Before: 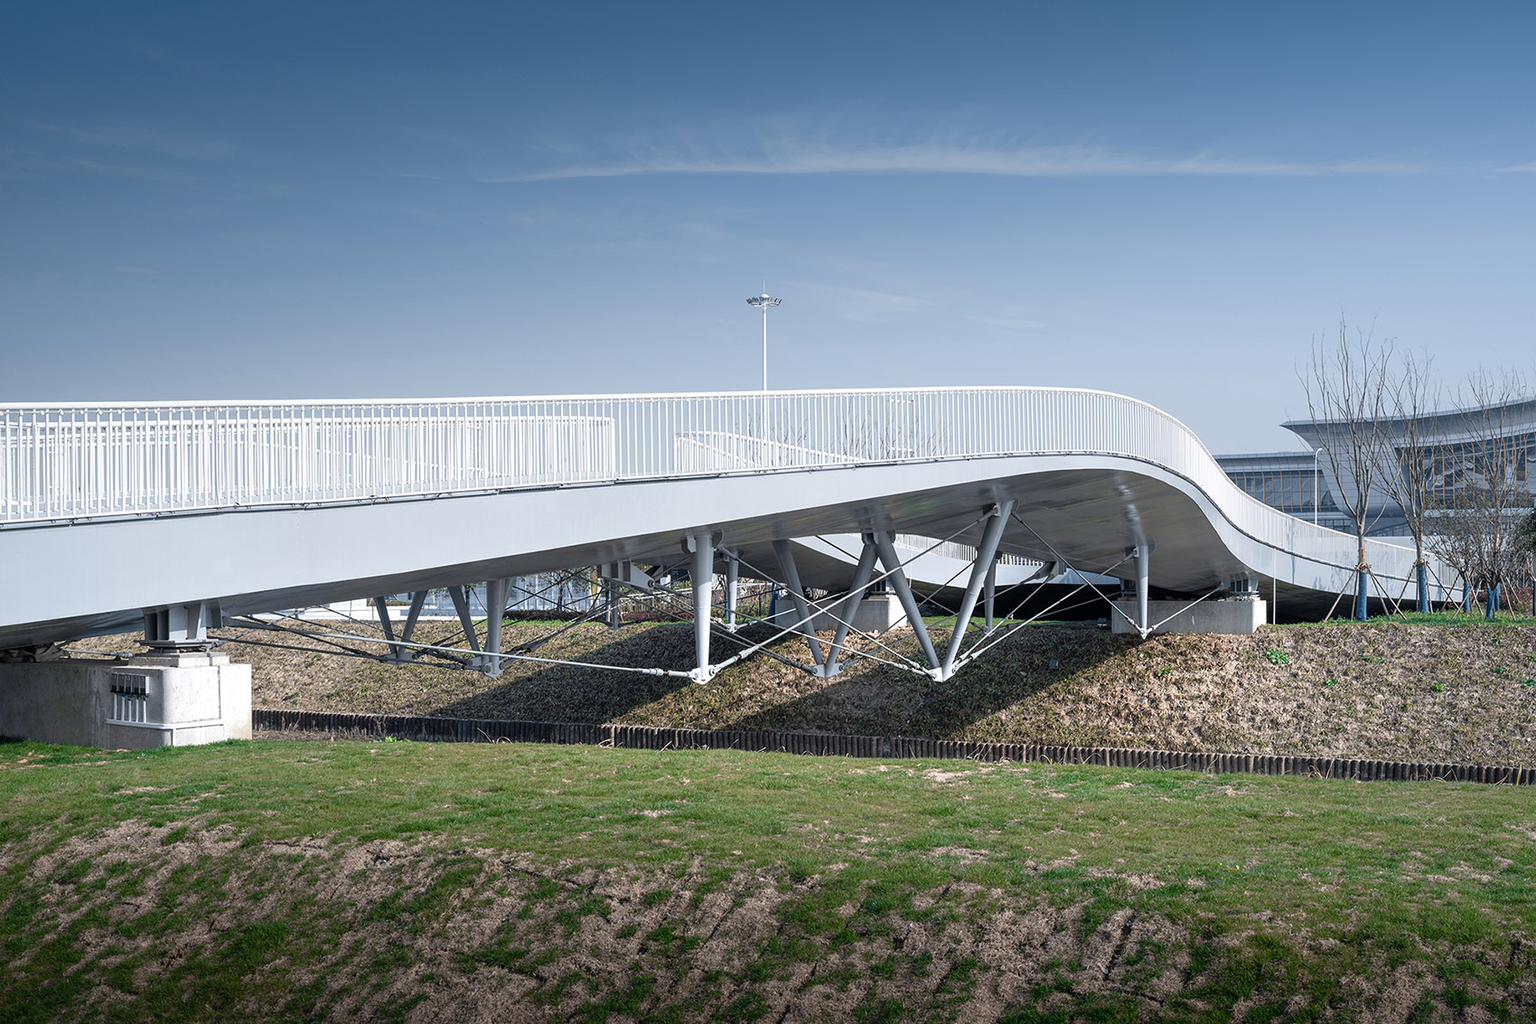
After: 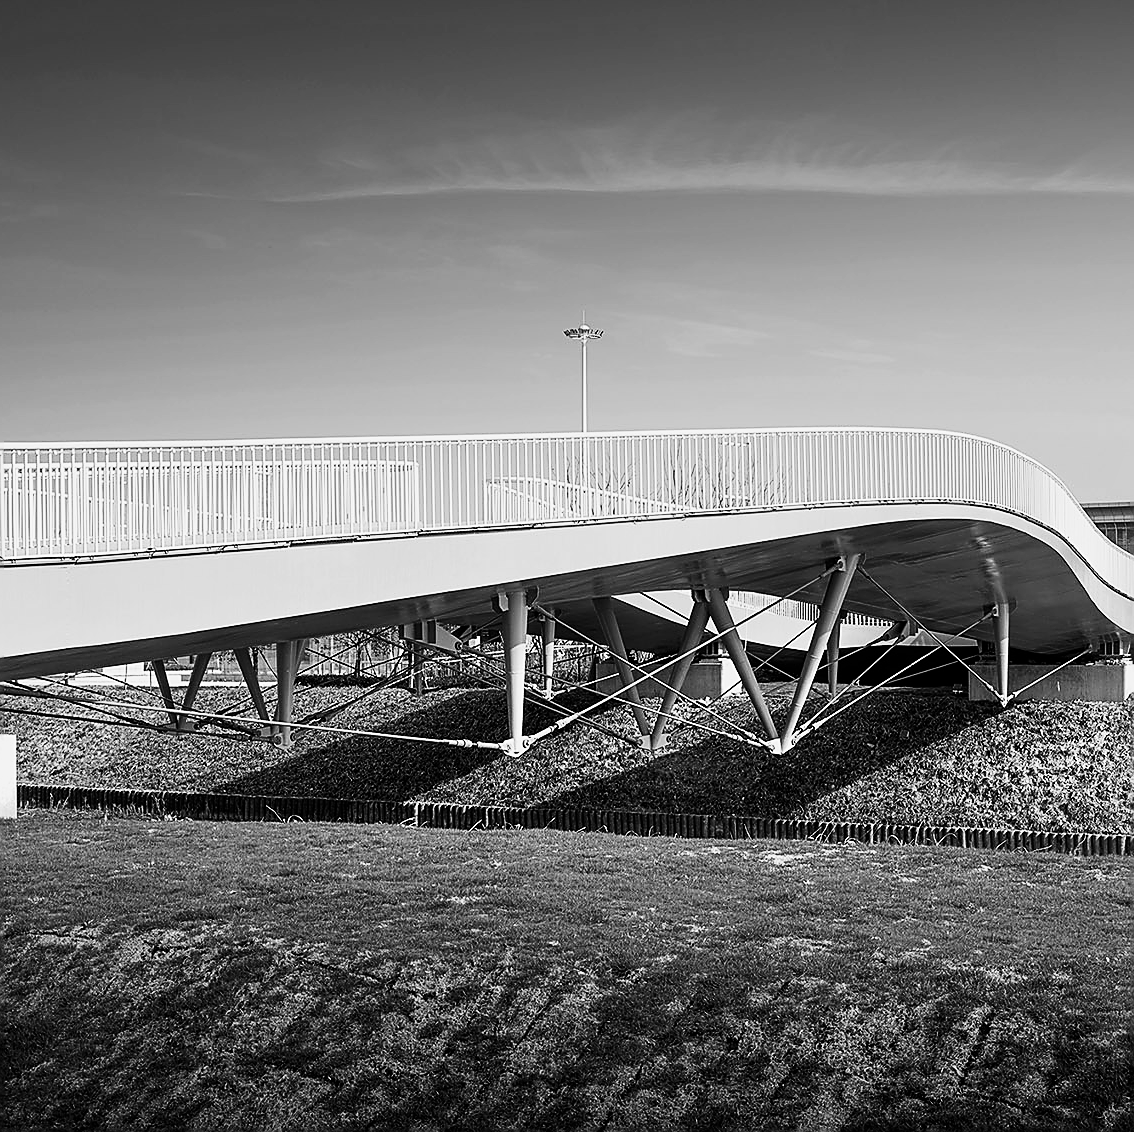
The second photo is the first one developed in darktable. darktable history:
crop and rotate: left 15.446%, right 17.836%
filmic rgb: black relative exposure -11.35 EV, white relative exposure 3.22 EV, hardness 6.76, color science v6 (2022)
sharpen: radius 1.4, amount 1.25, threshold 0.7
white balance: red 1.009, blue 1.027
monochrome: on, module defaults
shadows and highlights: shadows -30, highlights 30
contrast brightness saturation: contrast 0.19, brightness -0.11, saturation 0.21
